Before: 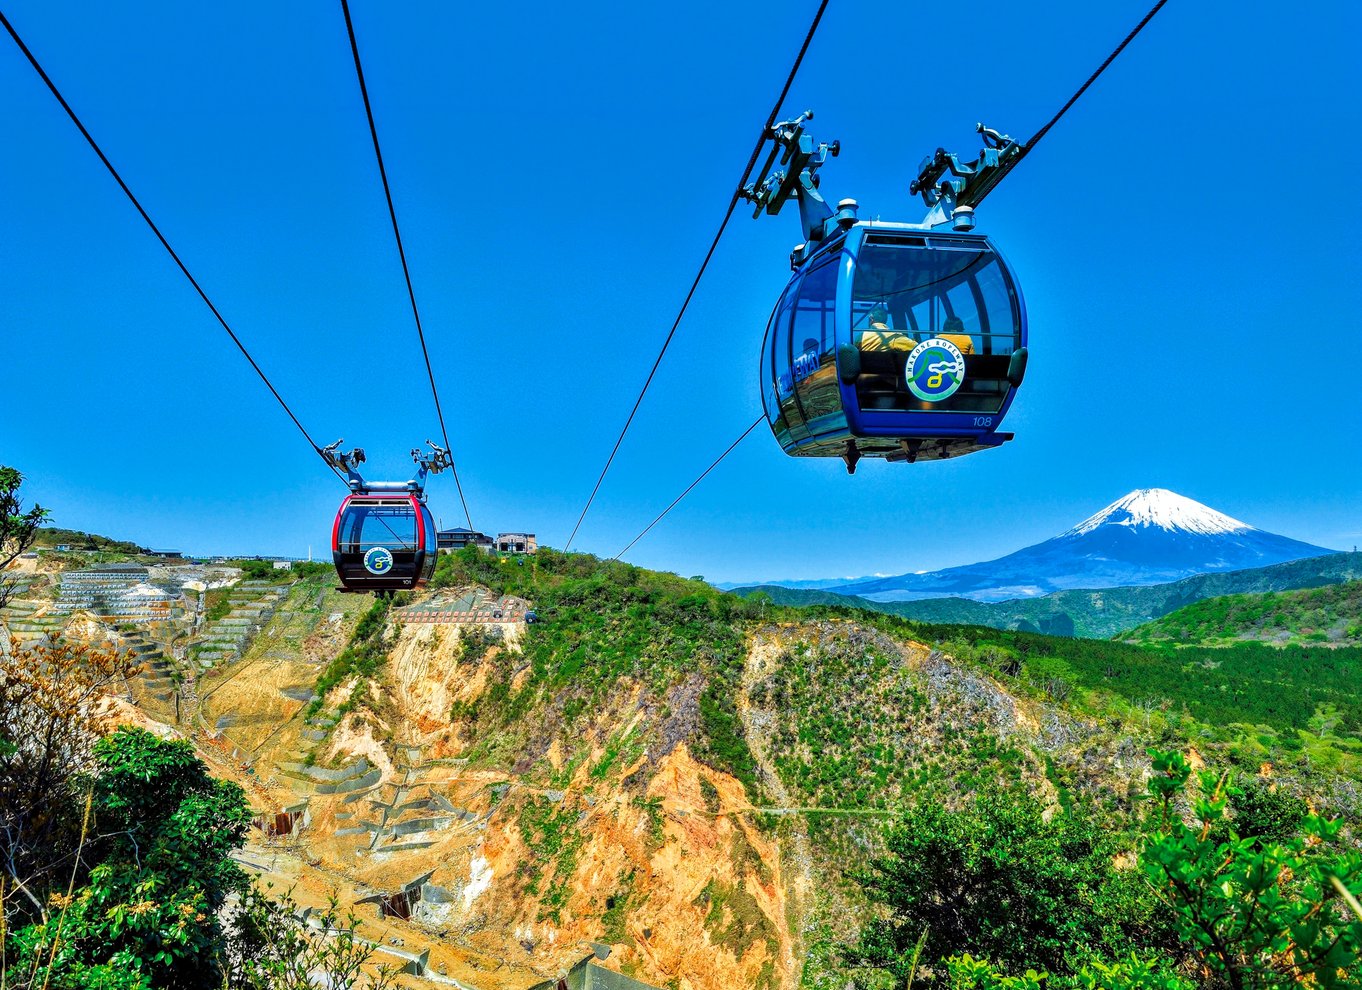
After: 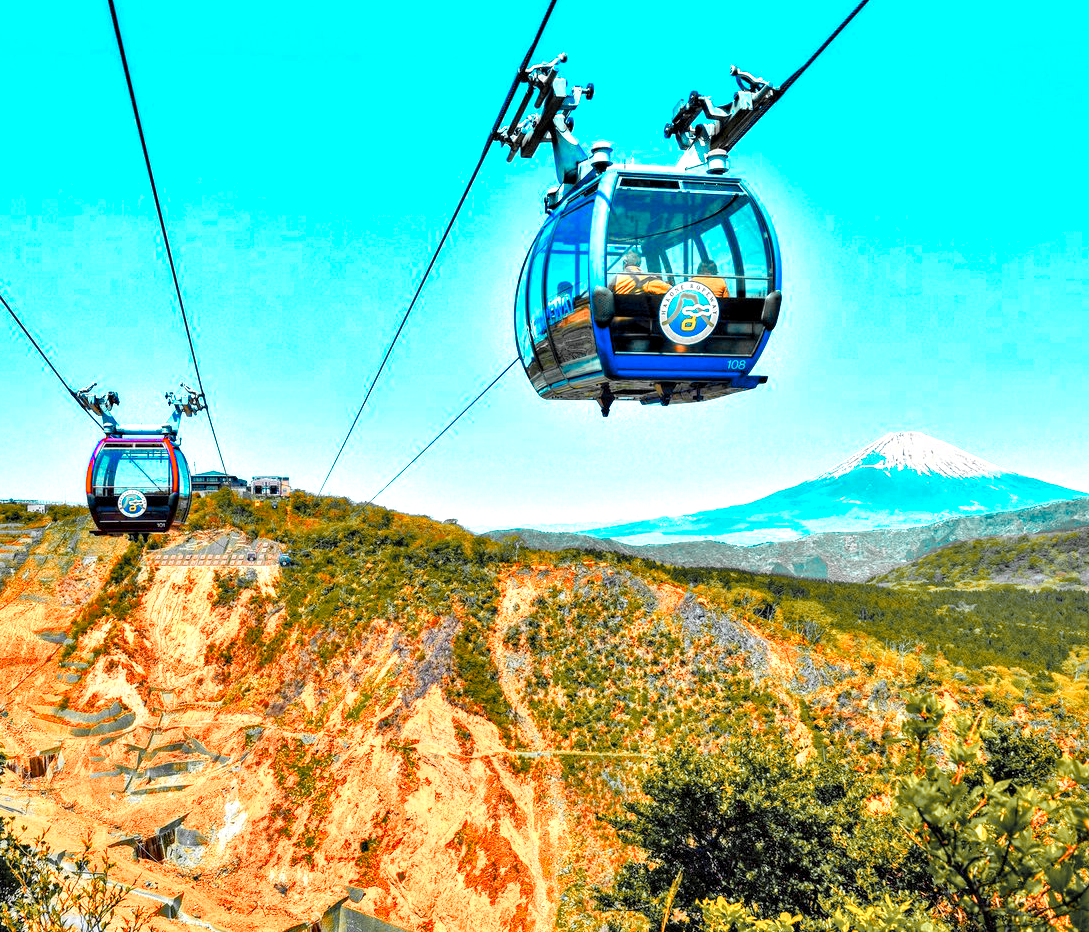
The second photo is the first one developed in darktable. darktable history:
shadows and highlights: shadows 75.45, highlights -61.02, soften with gaussian
color zones: curves: ch0 [(0.009, 0.528) (0.136, 0.6) (0.255, 0.586) (0.39, 0.528) (0.522, 0.584) (0.686, 0.736) (0.849, 0.561)]; ch1 [(0.045, 0.781) (0.14, 0.416) (0.257, 0.695) (0.442, 0.032) (0.738, 0.338) (0.818, 0.632) (0.891, 0.741) (1, 0.704)]; ch2 [(0, 0.667) (0.141, 0.52) (0.26, 0.37) (0.474, 0.432) (0.743, 0.286)]
contrast brightness saturation: contrast 0.066, brightness 0.171, saturation 0.406
levels: white 99.96%, levels [0, 0.499, 1]
local contrast: highlights 101%, shadows 101%, detail 119%, midtone range 0.2
crop and rotate: left 18.137%, top 5.78%, right 1.845%
color balance rgb: linear chroma grading › global chroma 8.916%, perceptual saturation grading › global saturation 20%, perceptual saturation grading › highlights -50.433%, perceptual saturation grading › shadows 30.341%, perceptual brilliance grading › global brilliance -1.278%, perceptual brilliance grading › highlights -1.002%, perceptual brilliance grading › mid-tones -1.948%, perceptual brilliance grading › shadows -1.632%
